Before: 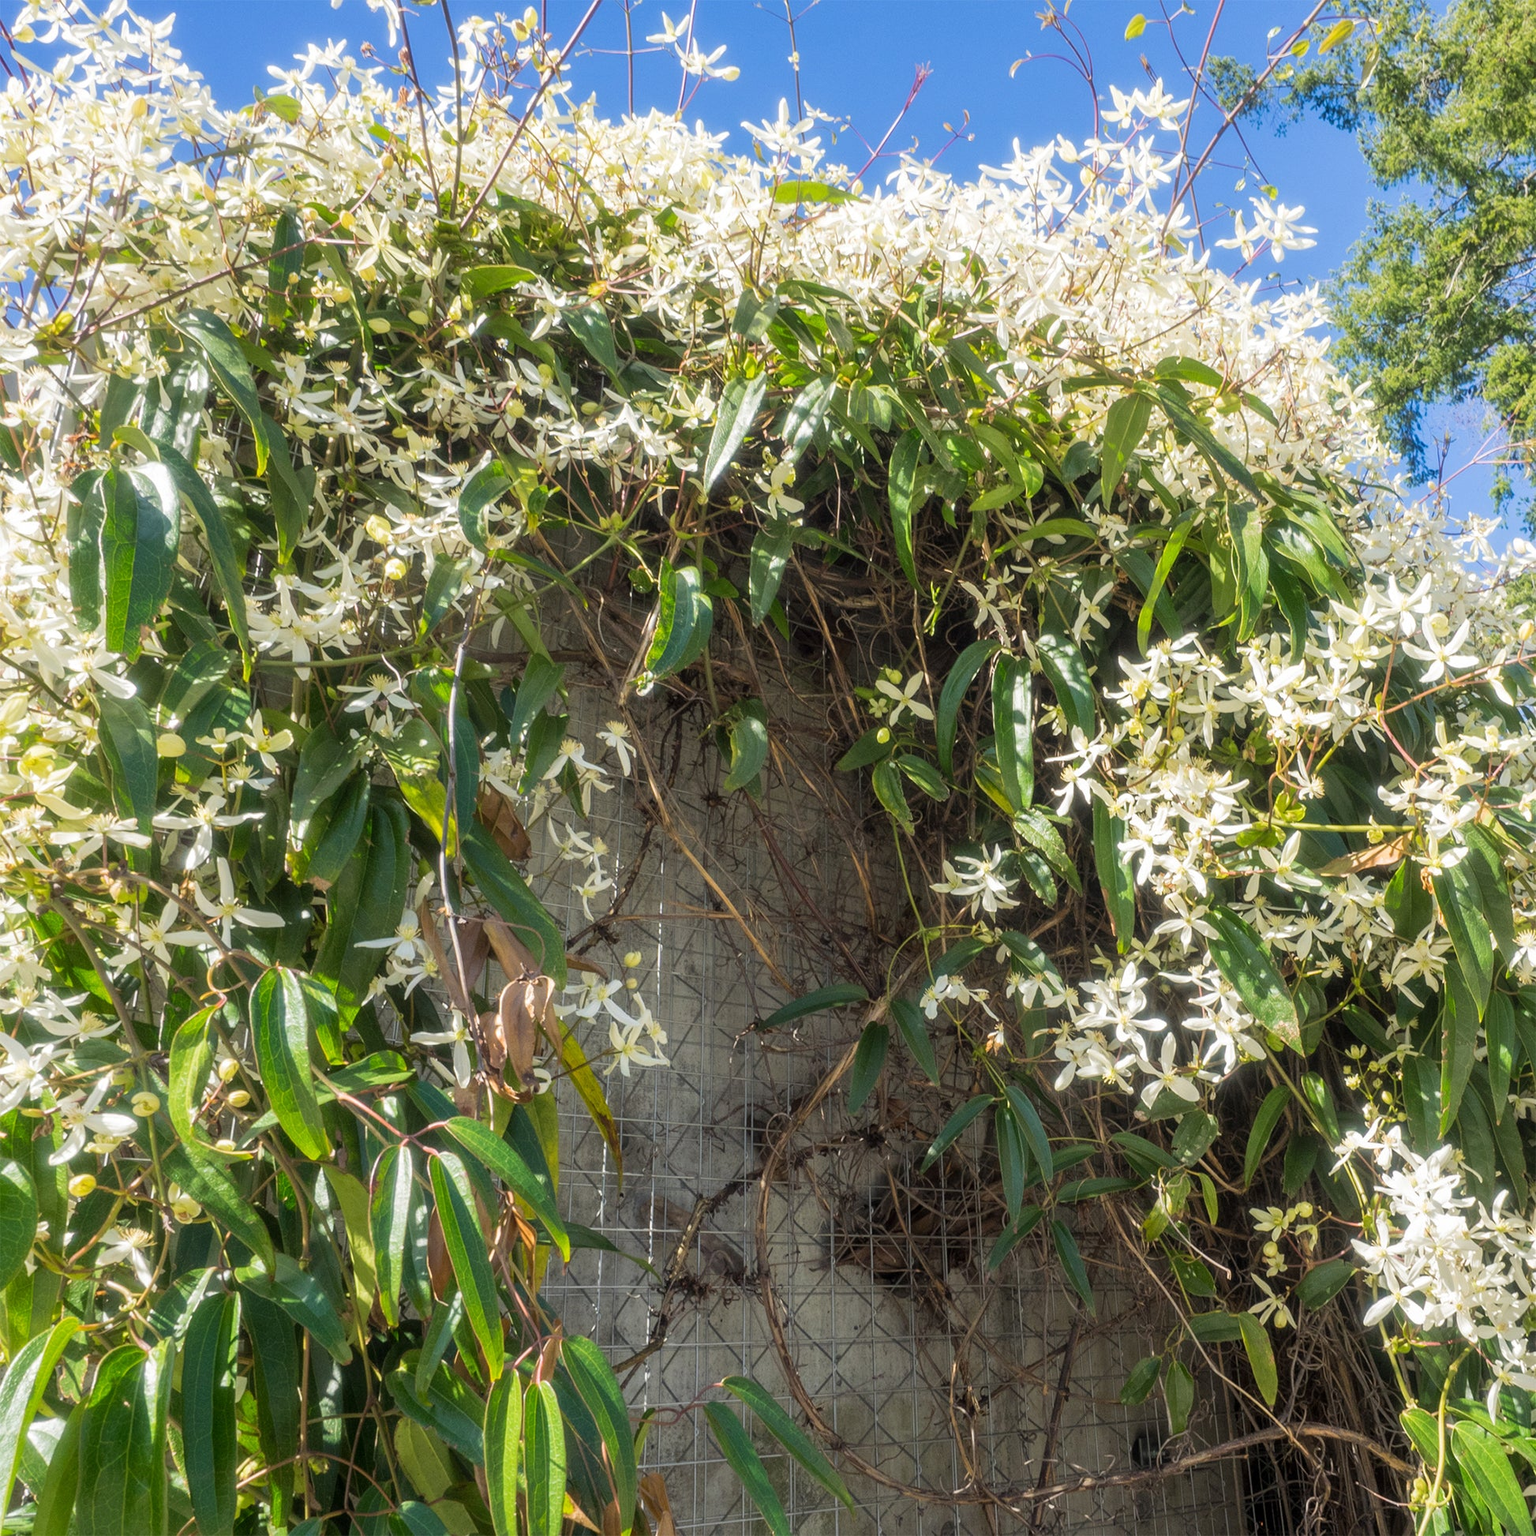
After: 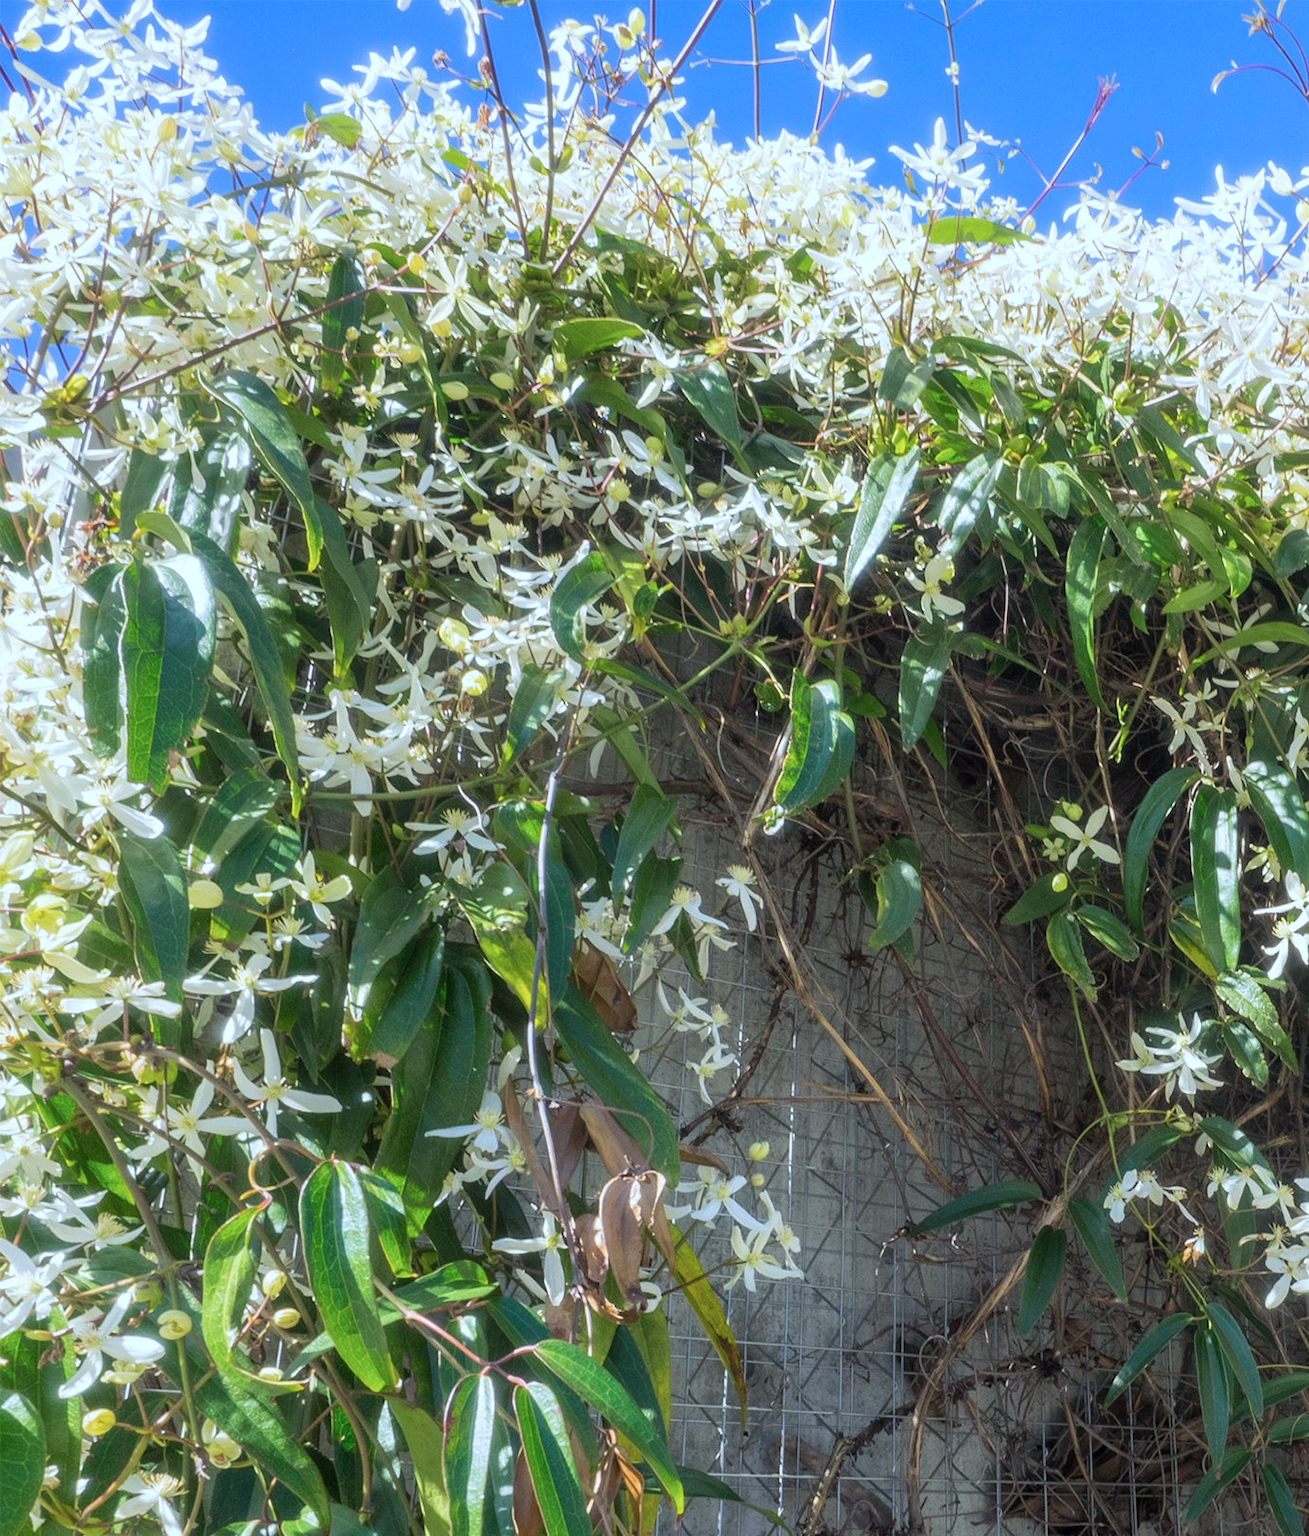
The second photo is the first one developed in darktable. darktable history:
color calibration: x 0.38, y 0.391, temperature 4086.74 K
crop: right 28.885%, bottom 16.626%
